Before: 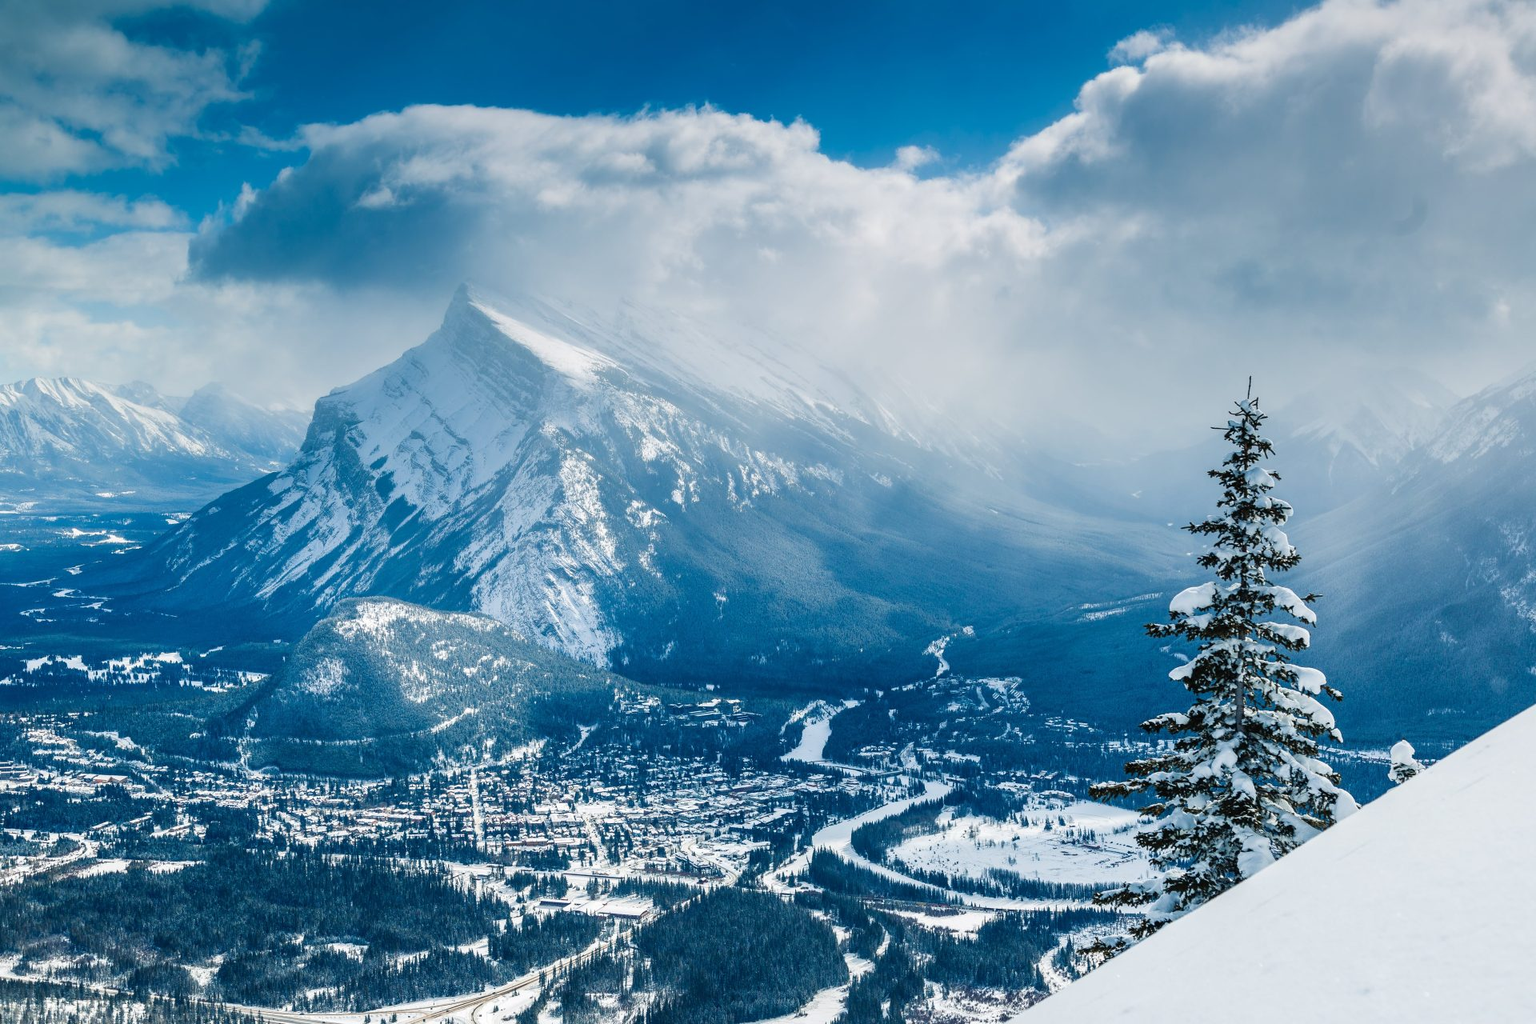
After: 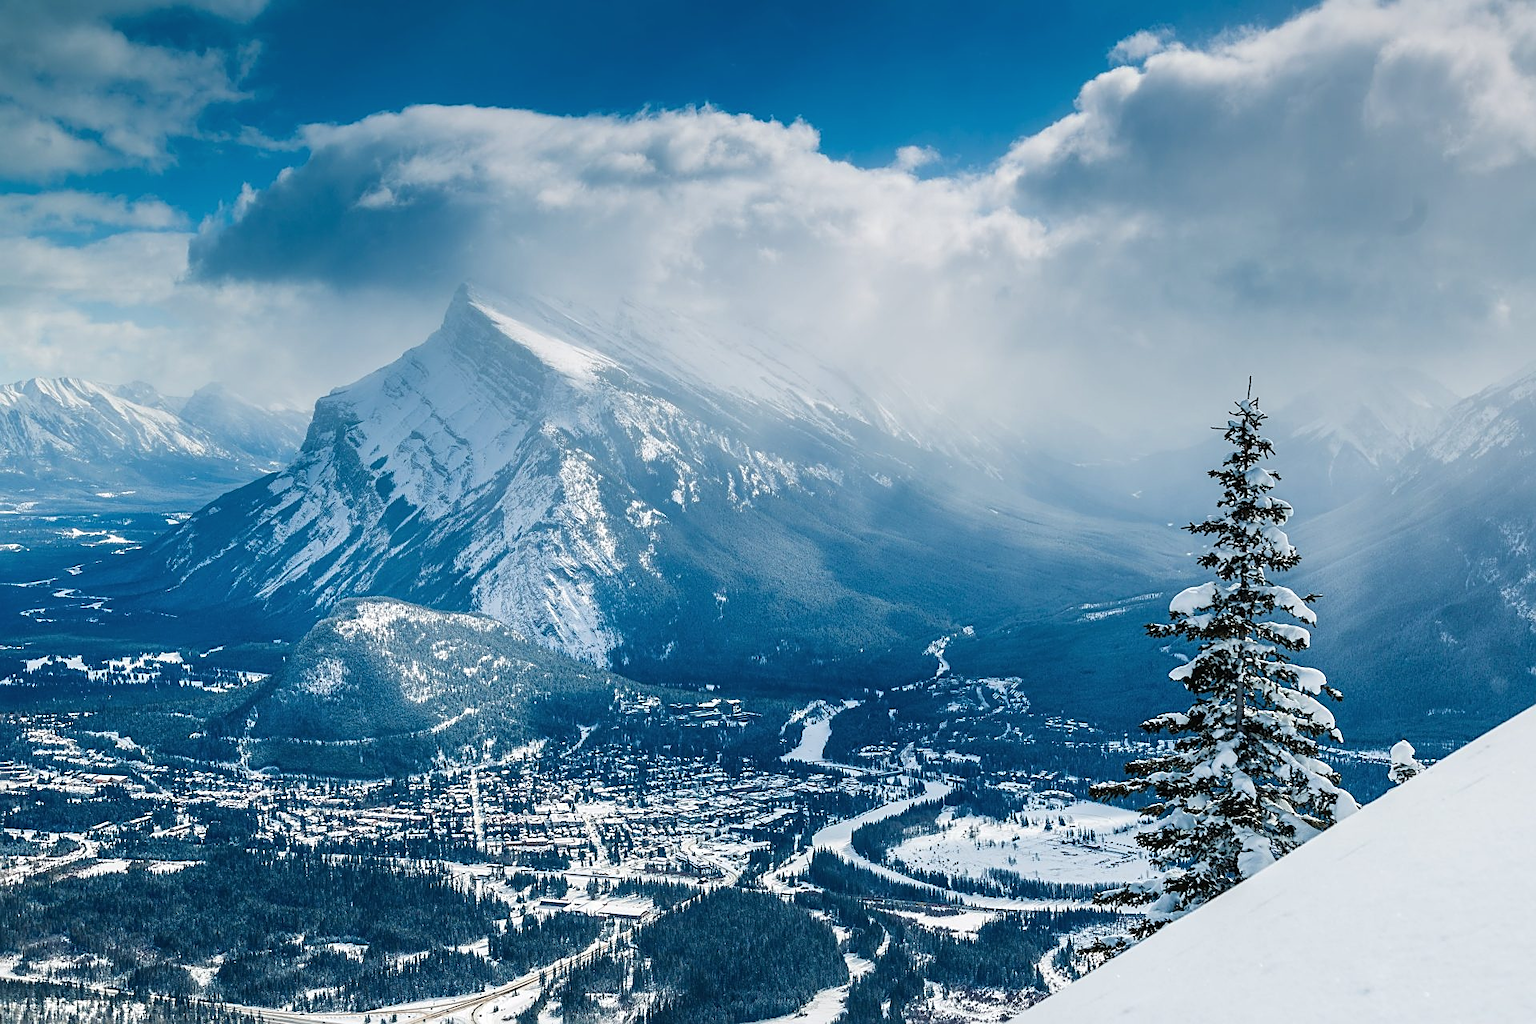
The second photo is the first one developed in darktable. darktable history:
sharpen: on, module defaults
levels: levels [0, 0.51, 1]
